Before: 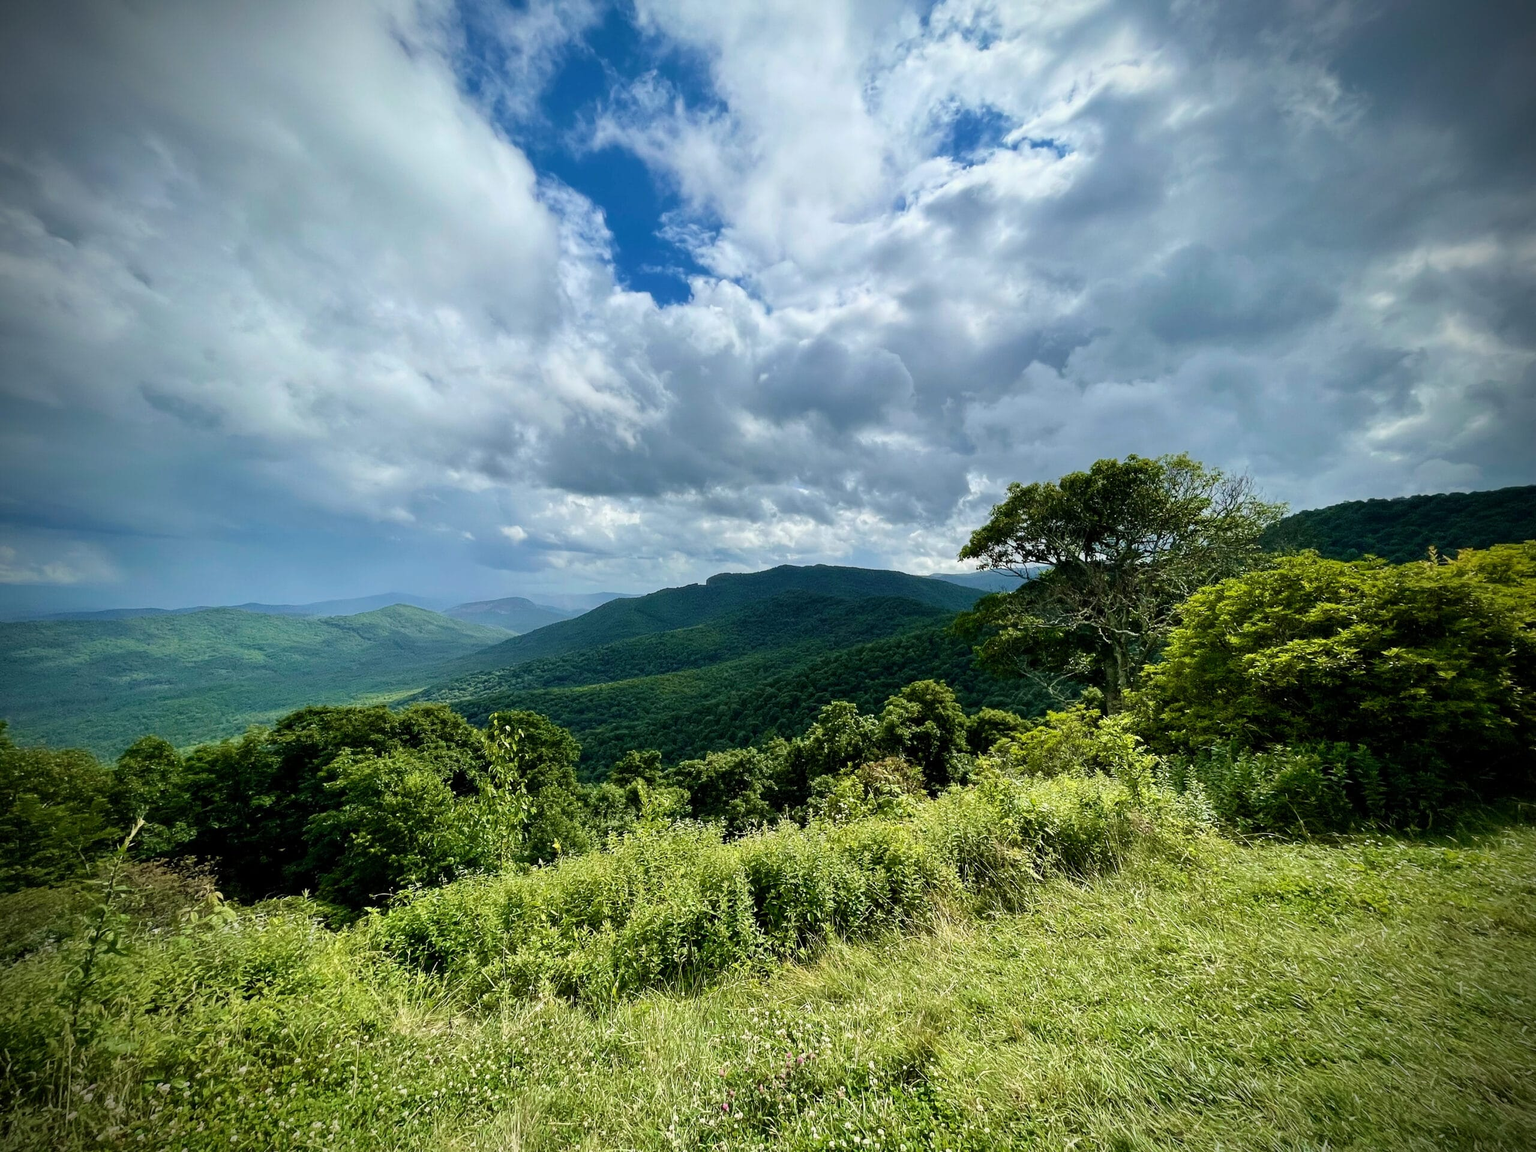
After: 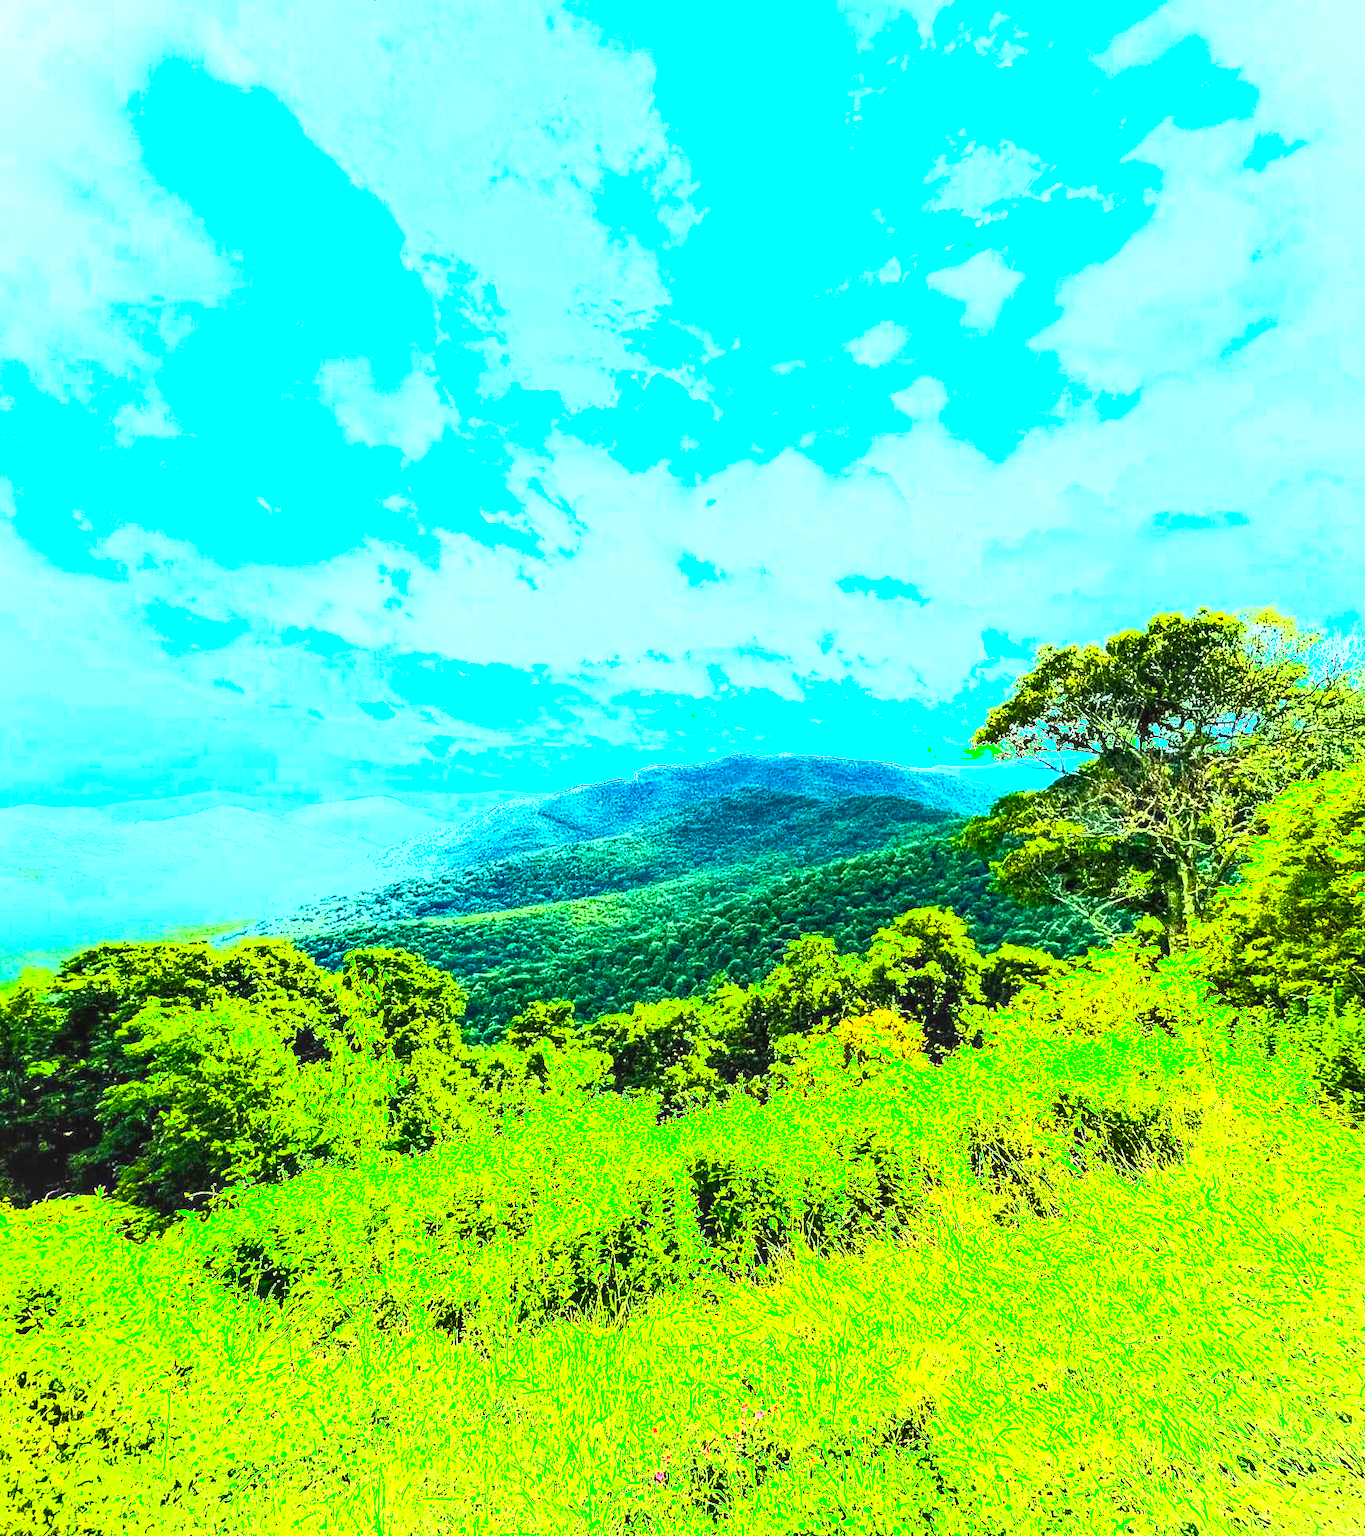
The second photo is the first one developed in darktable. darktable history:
local contrast: on, module defaults
shadows and highlights: low approximation 0.01, soften with gaussian
crop and rotate: left 15.055%, right 18.278%
exposure: black level correction 0, exposure 1.5 EV, compensate exposure bias true, compensate highlight preservation false
color balance rgb: perceptual saturation grading › global saturation 25%, perceptual brilliance grading › global brilliance 35%, perceptual brilliance grading › highlights 50%, perceptual brilliance grading › mid-tones 60%, perceptual brilliance grading › shadows 35%, global vibrance 20%
